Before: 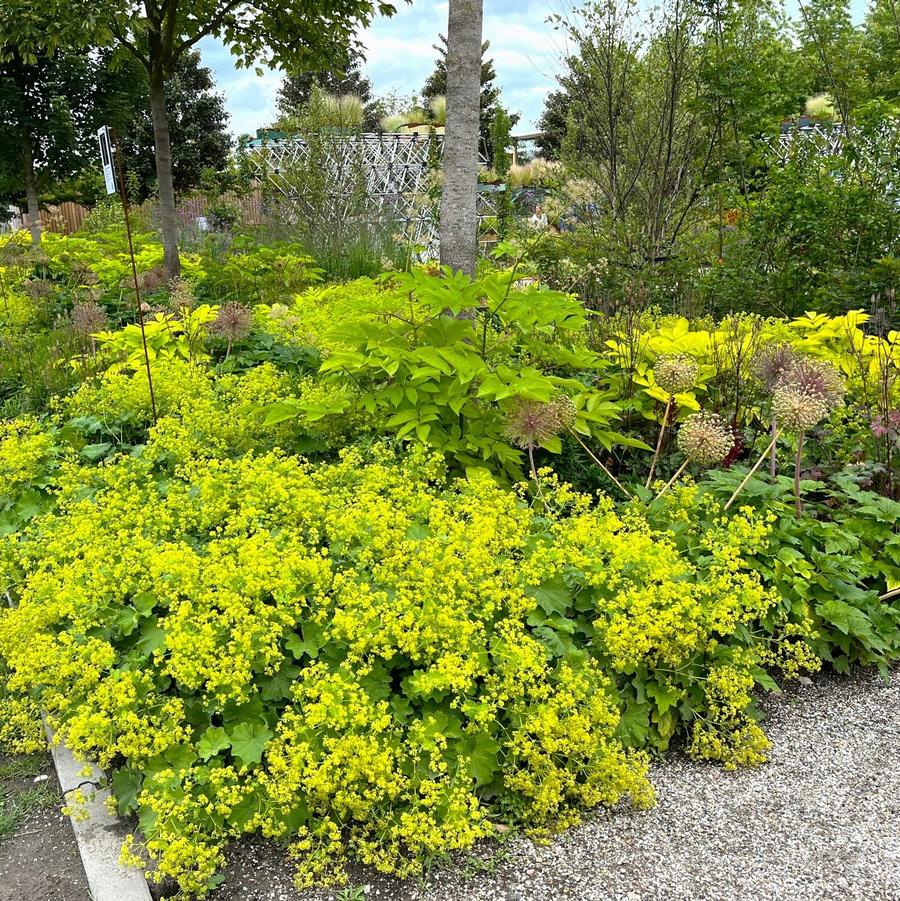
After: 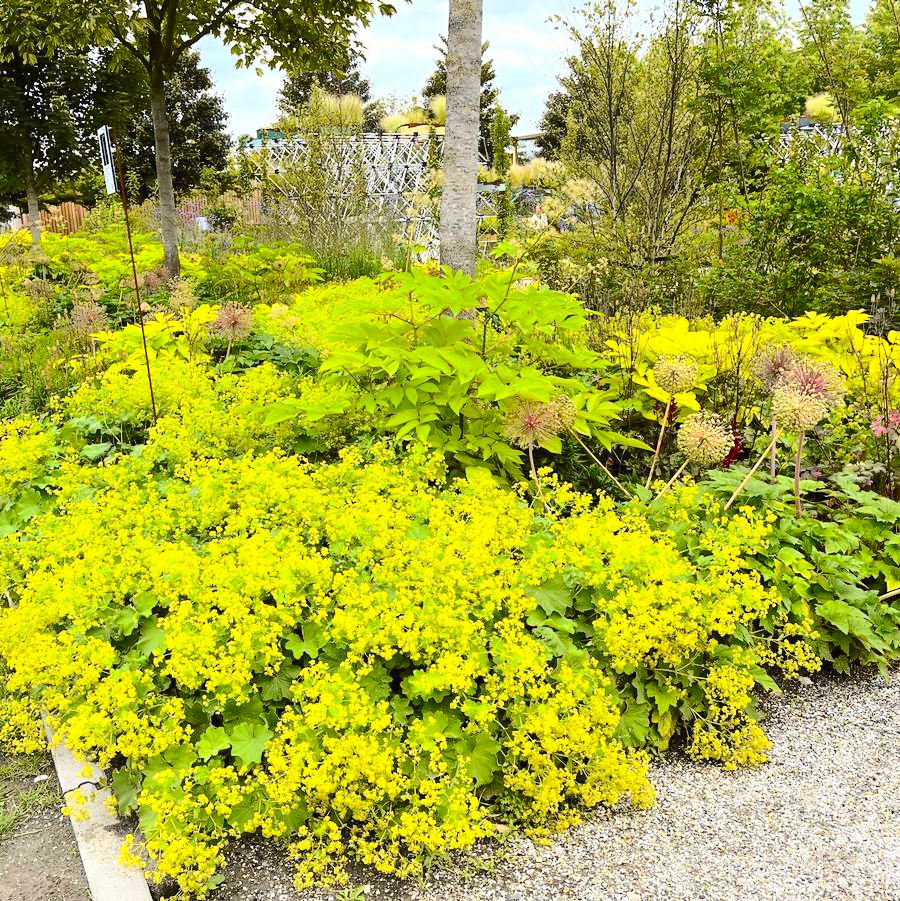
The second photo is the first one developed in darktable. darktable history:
tone curve: curves: ch0 [(0, 0) (0.239, 0.248) (0.508, 0.606) (0.828, 0.878) (1, 1)]; ch1 [(0, 0) (0.401, 0.42) (0.442, 0.47) (0.492, 0.498) (0.511, 0.516) (0.555, 0.586) (0.681, 0.739) (1, 1)]; ch2 [(0, 0) (0.411, 0.433) (0.5, 0.504) (0.545, 0.574) (1, 1)], color space Lab, independent channels, preserve colors none
contrast brightness saturation: contrast 0.2, brightness 0.16, saturation 0.22
